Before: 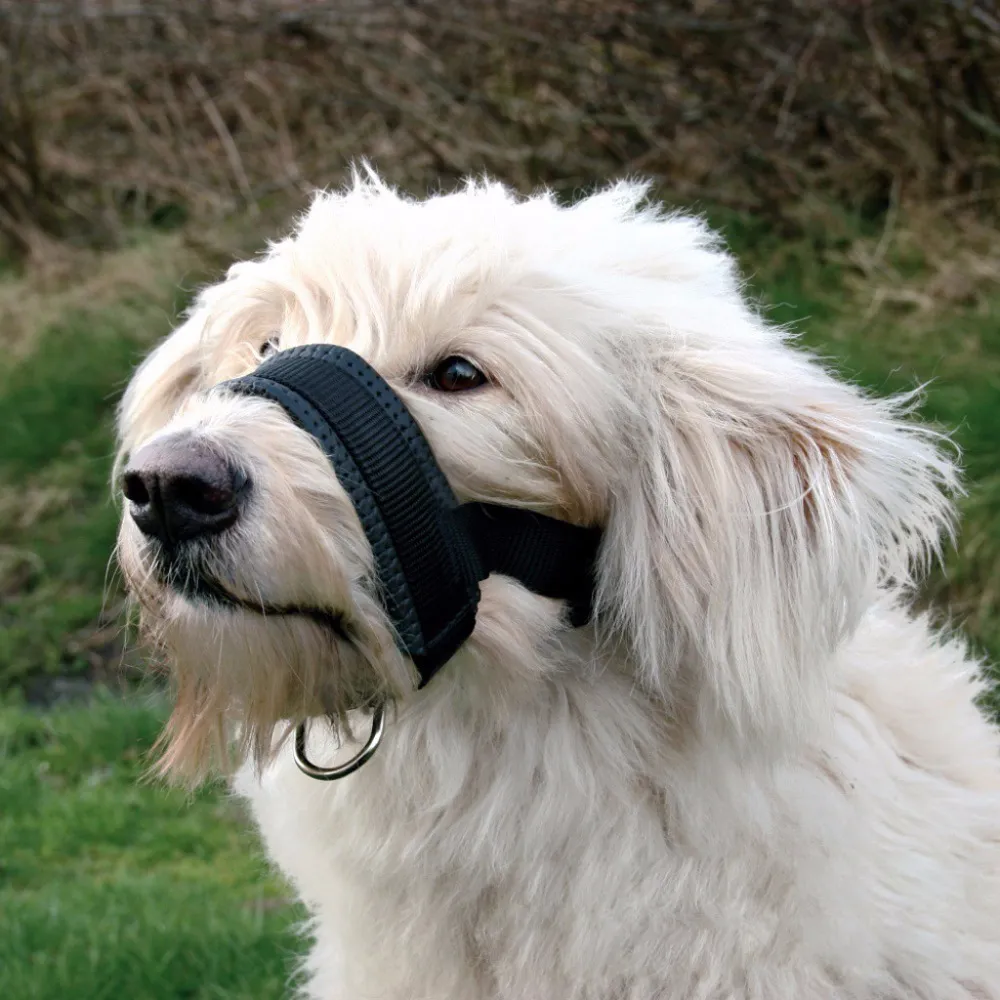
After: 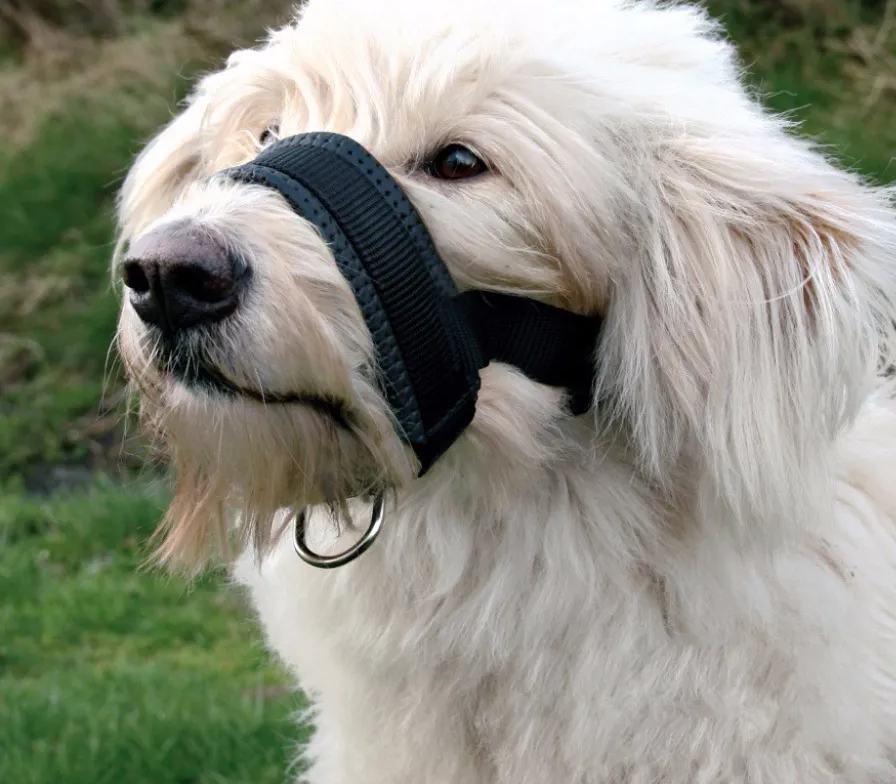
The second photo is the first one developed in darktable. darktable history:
crop: top 21.246%, right 9.319%, bottom 0.324%
